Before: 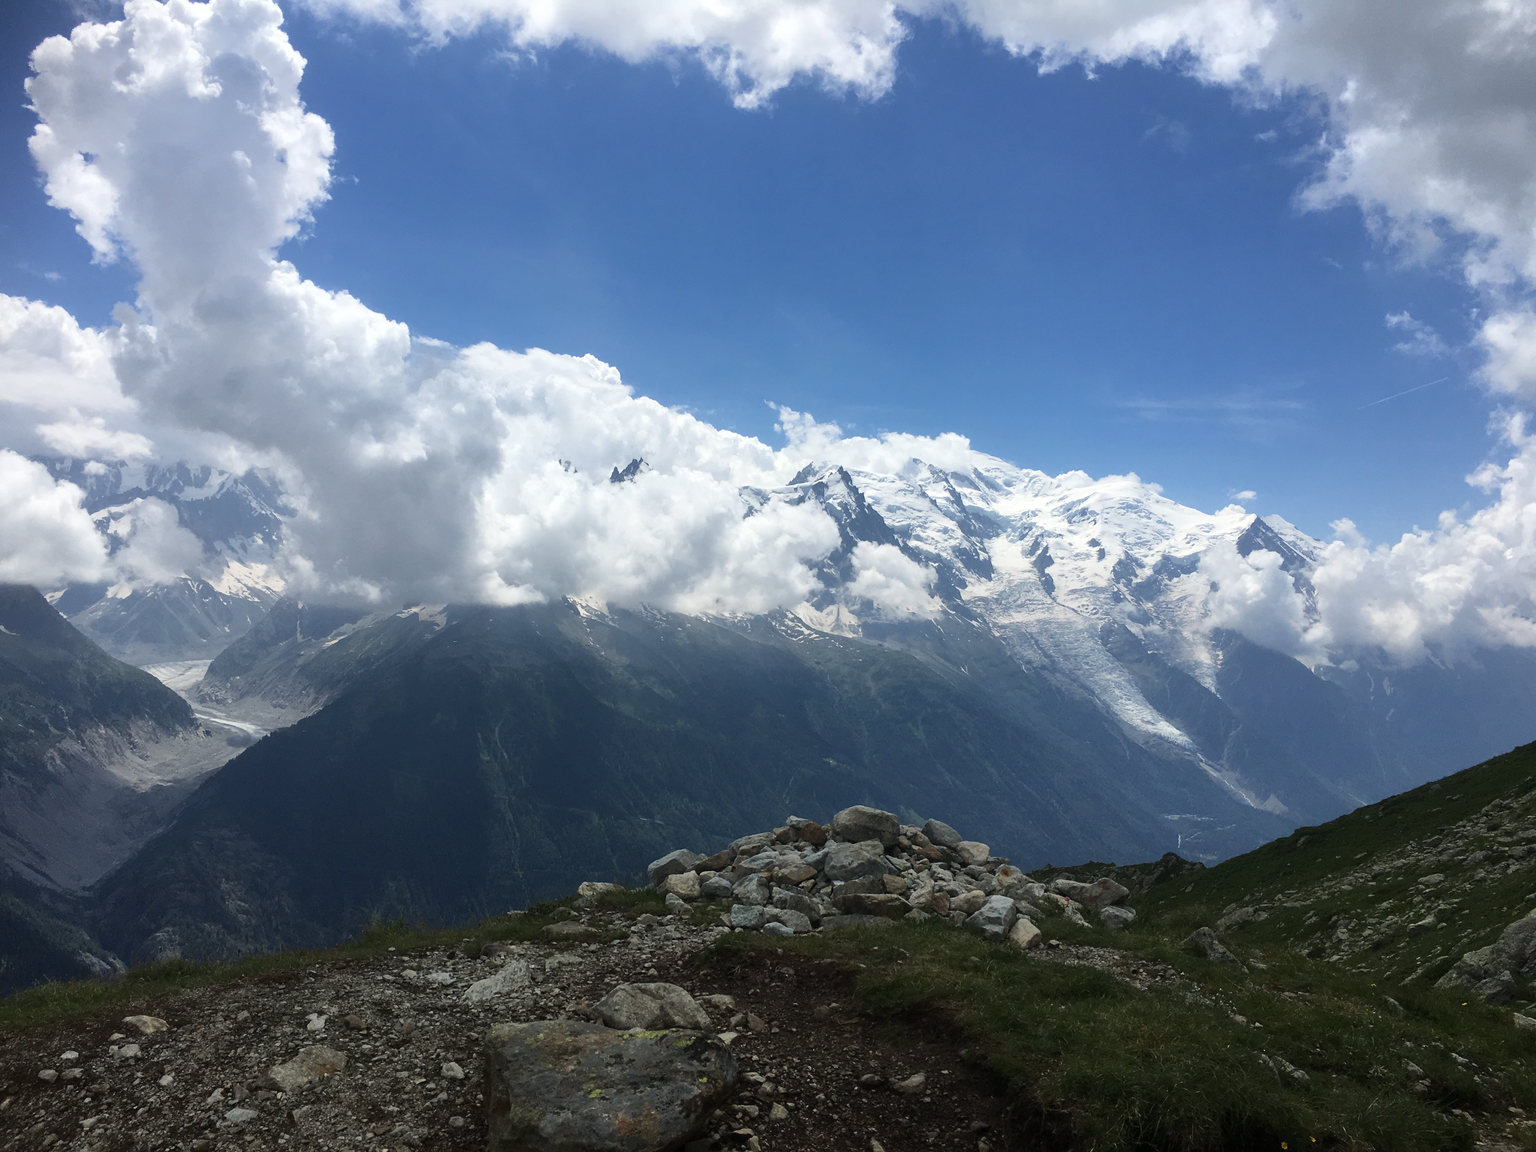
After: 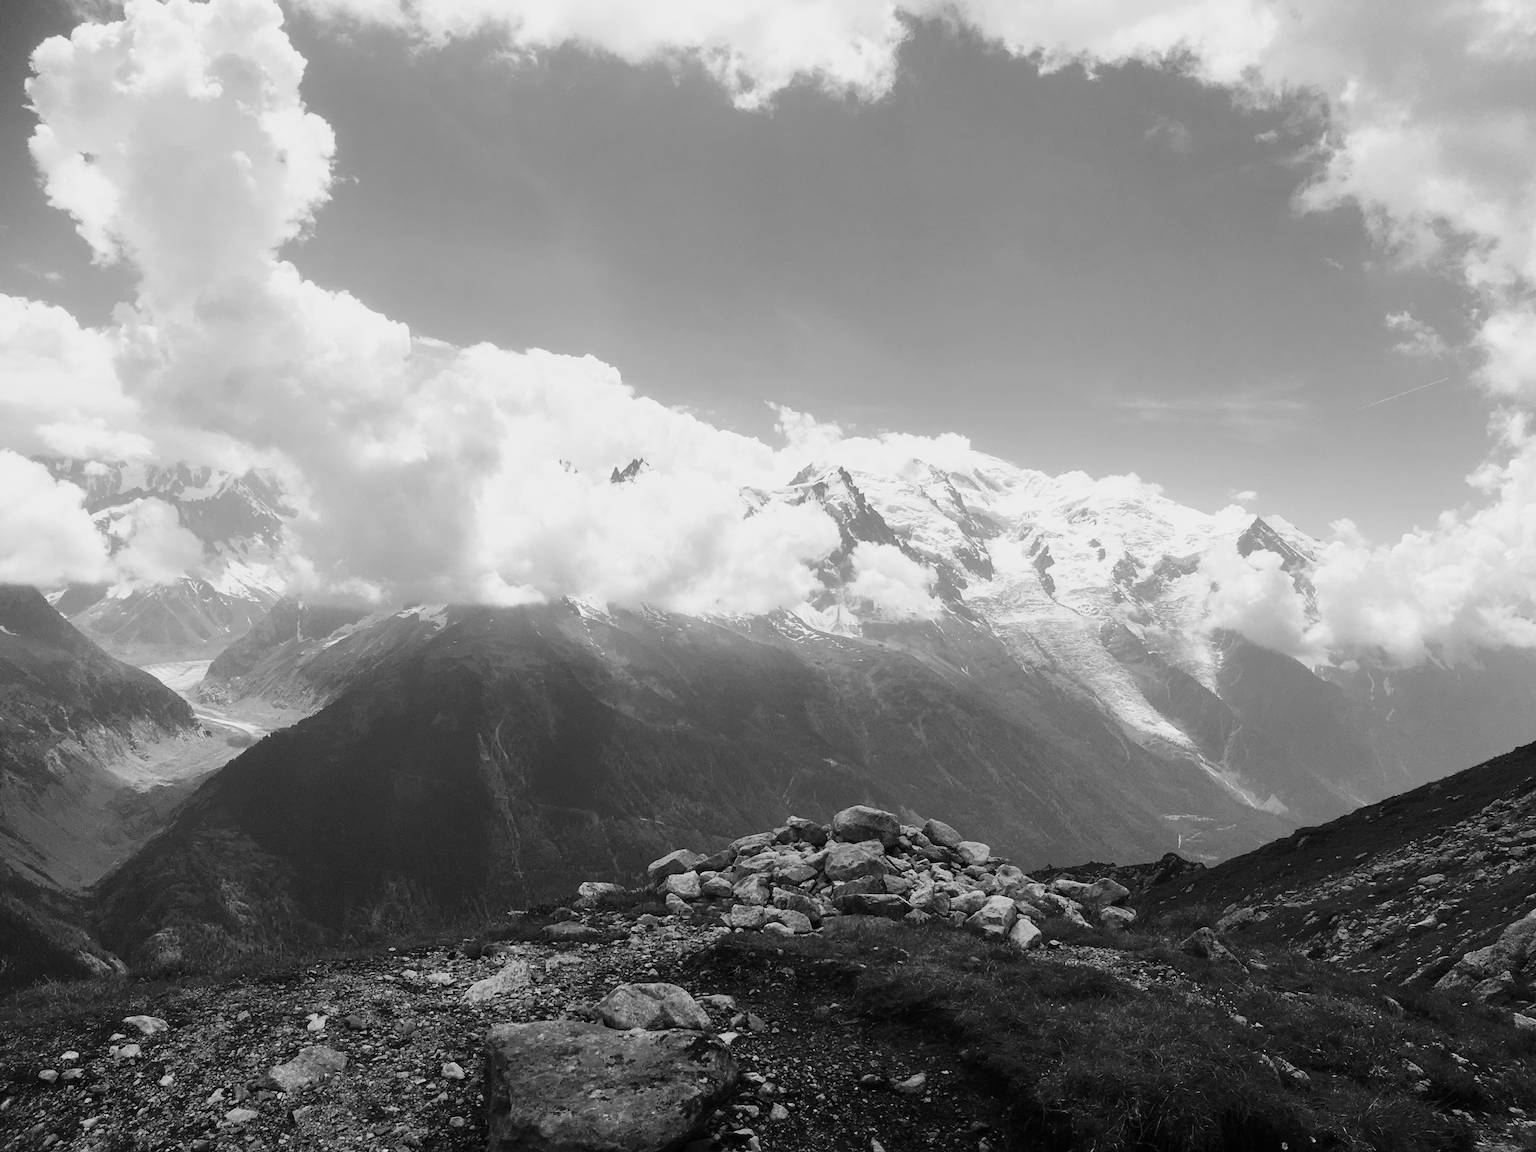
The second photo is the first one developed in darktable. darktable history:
base curve: curves: ch0 [(0, 0) (0.008, 0.007) (0.022, 0.029) (0.048, 0.089) (0.092, 0.197) (0.191, 0.399) (0.275, 0.534) (0.357, 0.65) (0.477, 0.78) (0.542, 0.833) (0.799, 0.973) (1, 1)], preserve colors none
monochrome: a -92.57, b 58.91
